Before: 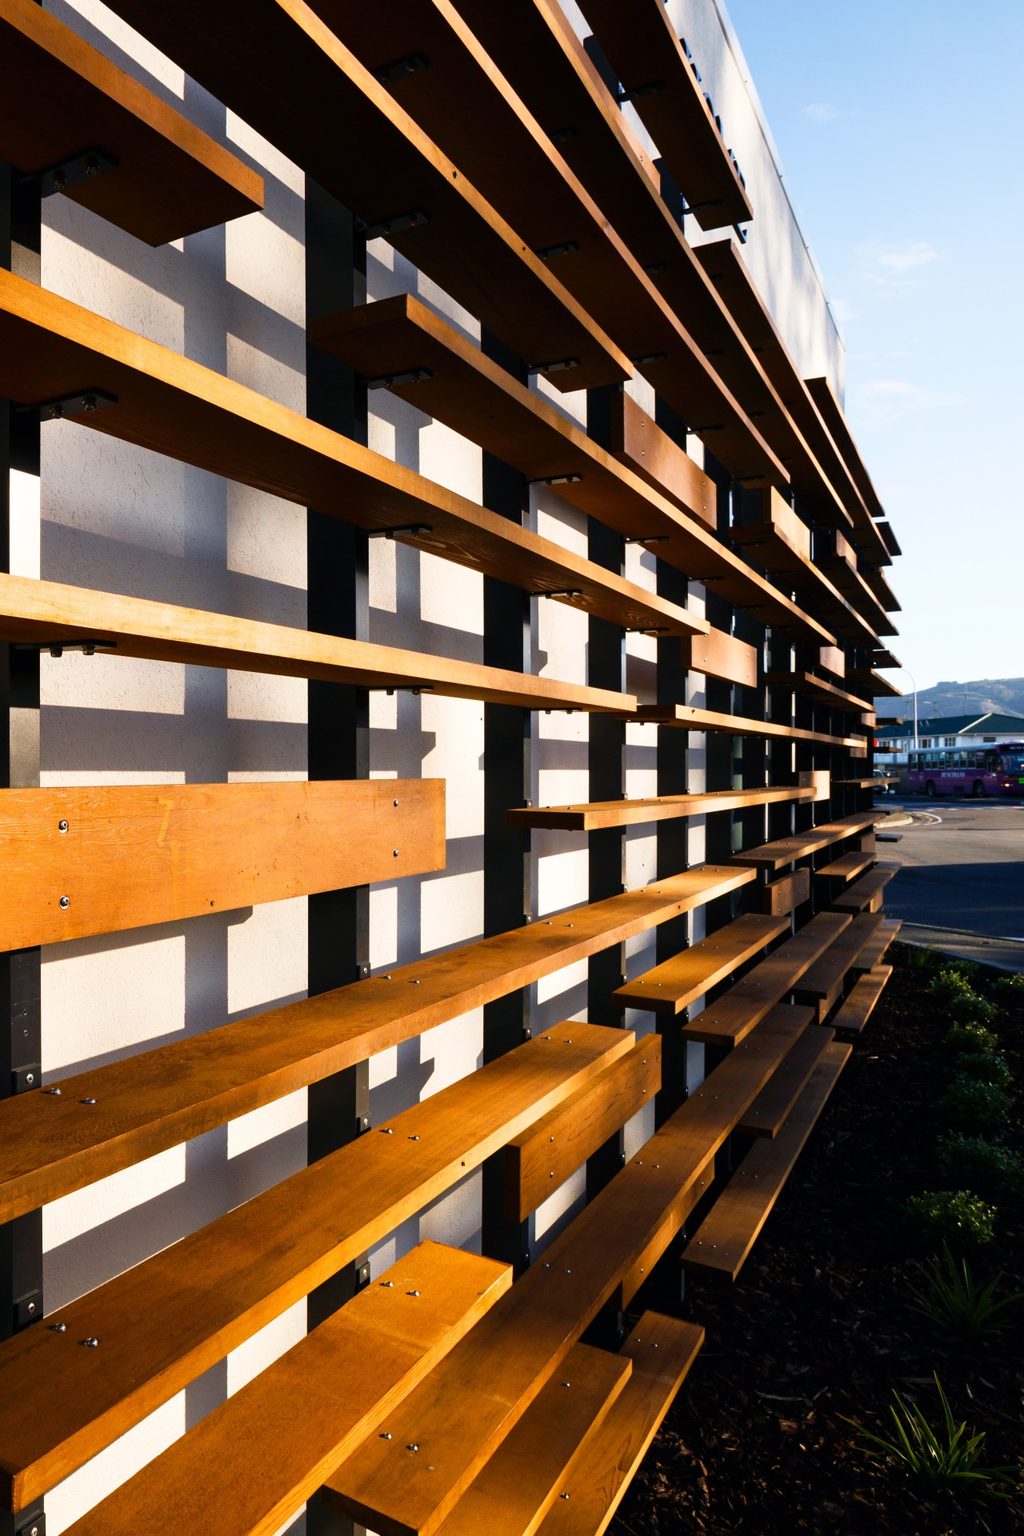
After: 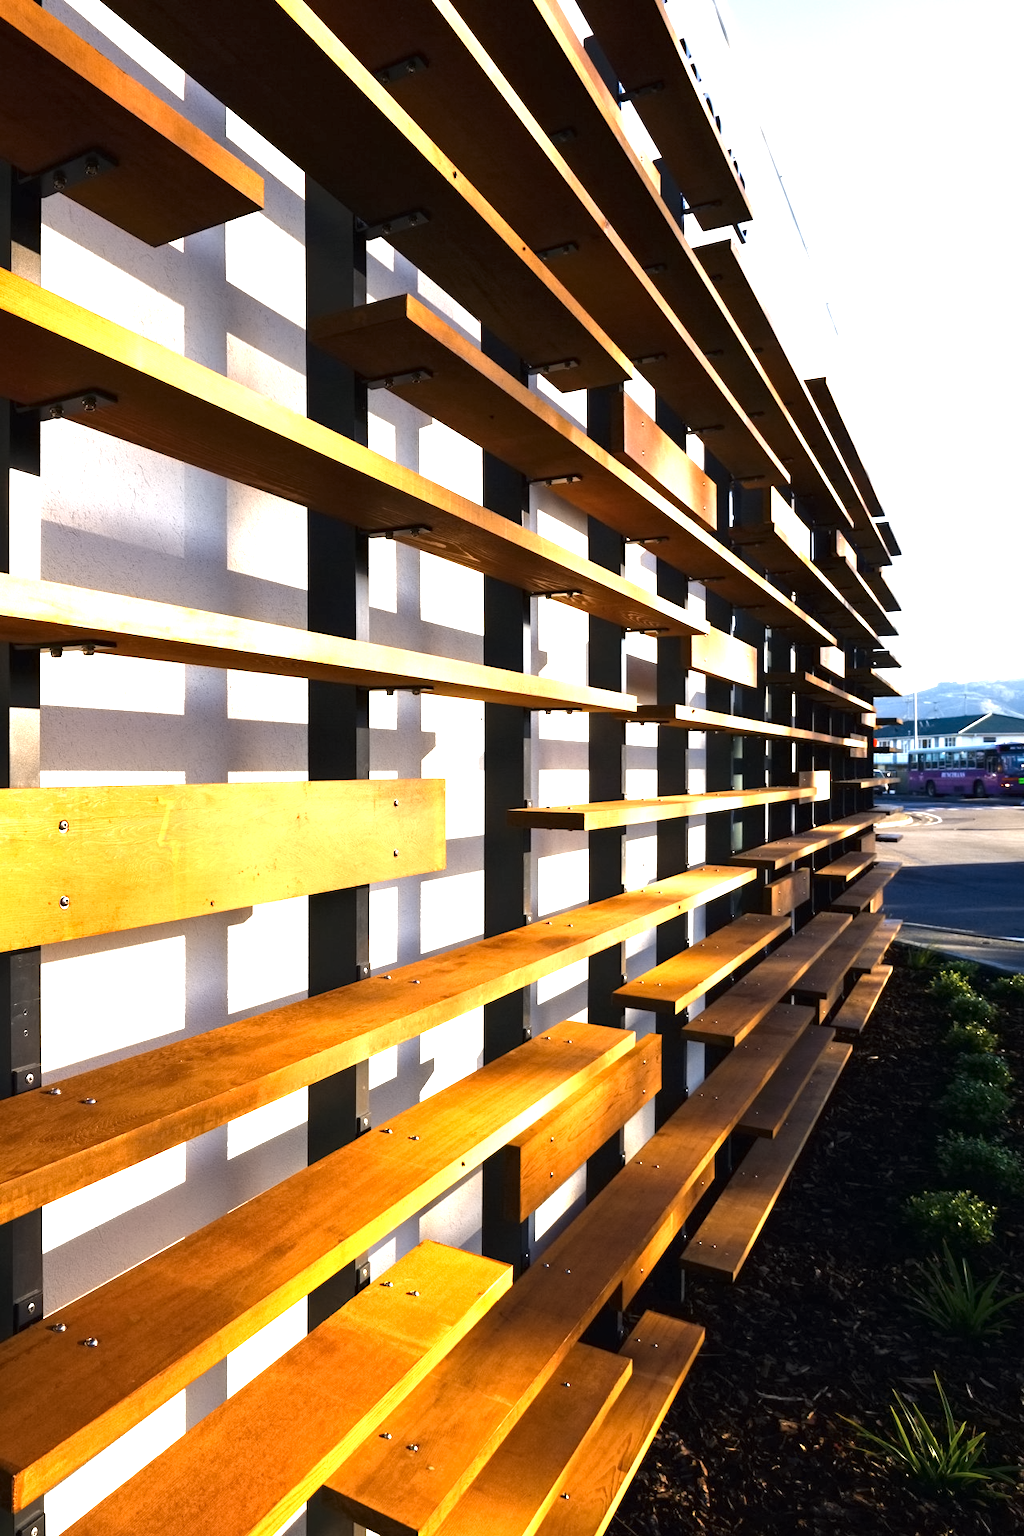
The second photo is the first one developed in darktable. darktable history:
contrast equalizer: y [[0.5 ×6], [0.5 ×6], [0.5 ×6], [0 ×6], [0, 0.039, 0.251, 0.29, 0.293, 0.292]]
exposure: black level correction 0, exposure 1.408 EV, compensate highlight preservation false
